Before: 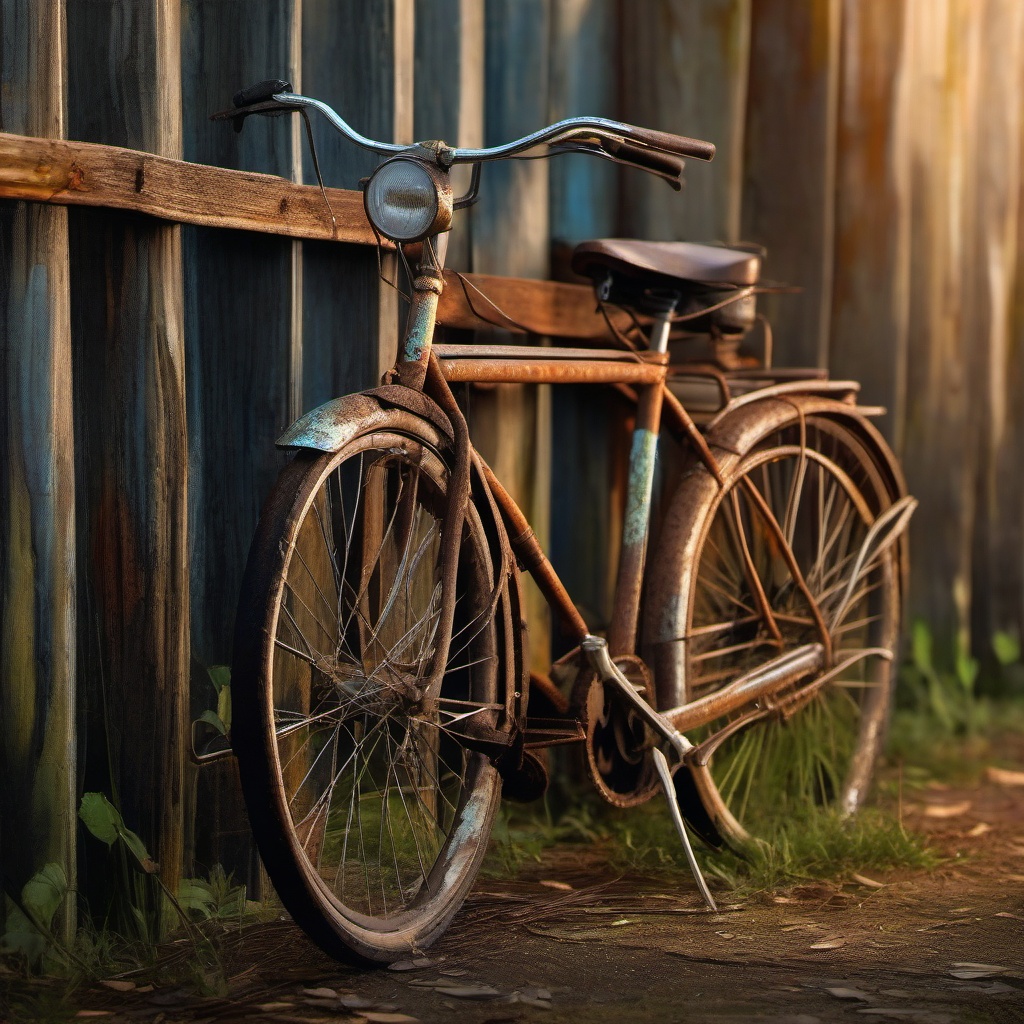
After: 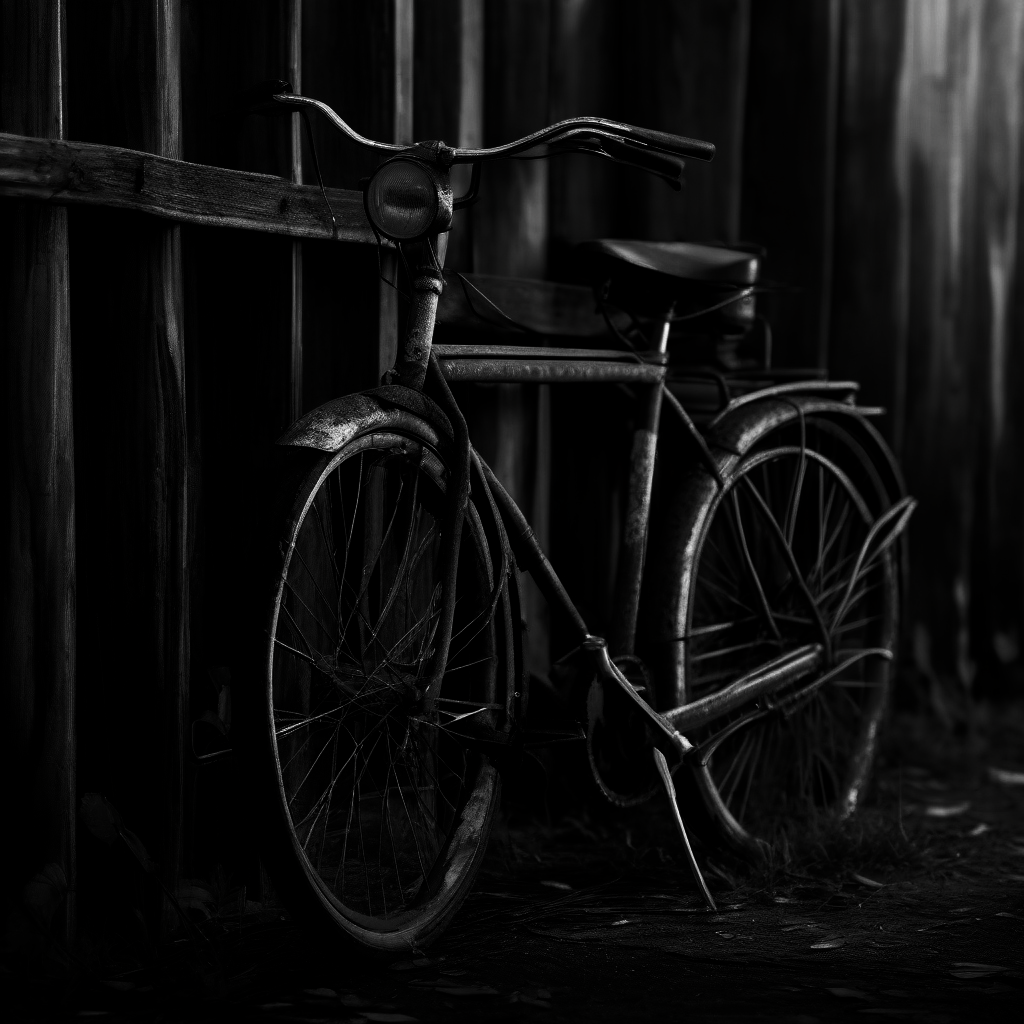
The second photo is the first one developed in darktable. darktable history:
contrast brightness saturation: contrast 0.021, brightness -0.999, saturation -0.997
